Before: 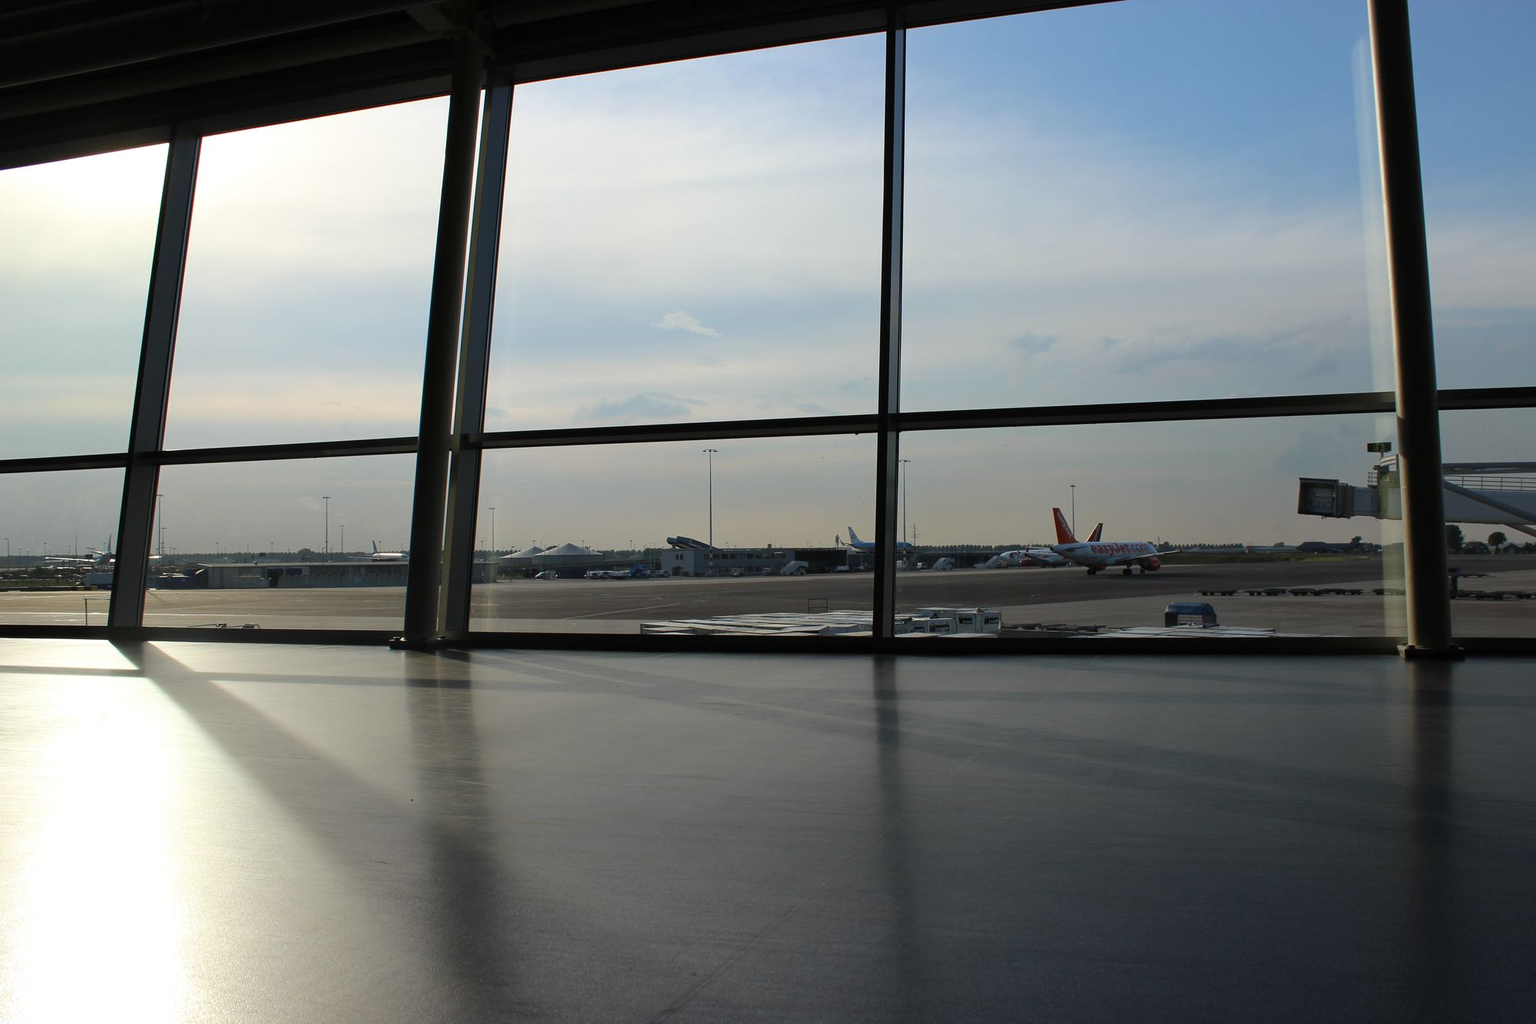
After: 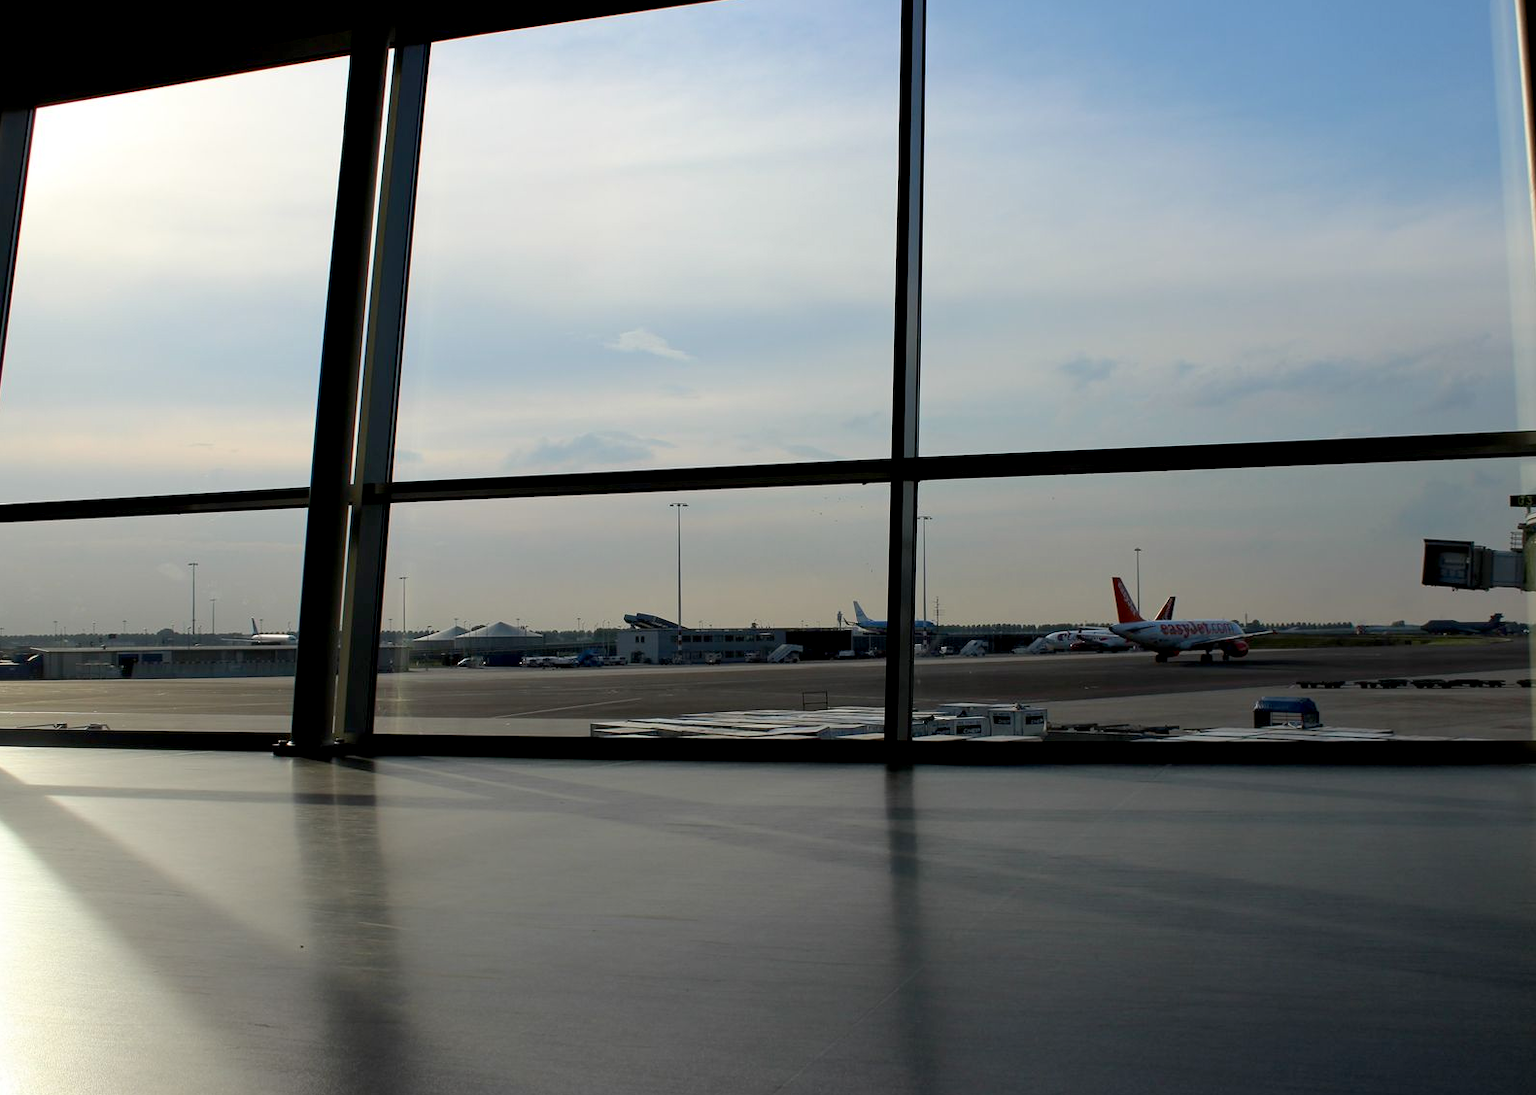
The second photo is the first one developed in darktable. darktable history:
exposure: black level correction 0.009, compensate highlight preservation false
crop: left 11.339%, top 5.086%, right 9.594%, bottom 10.246%
